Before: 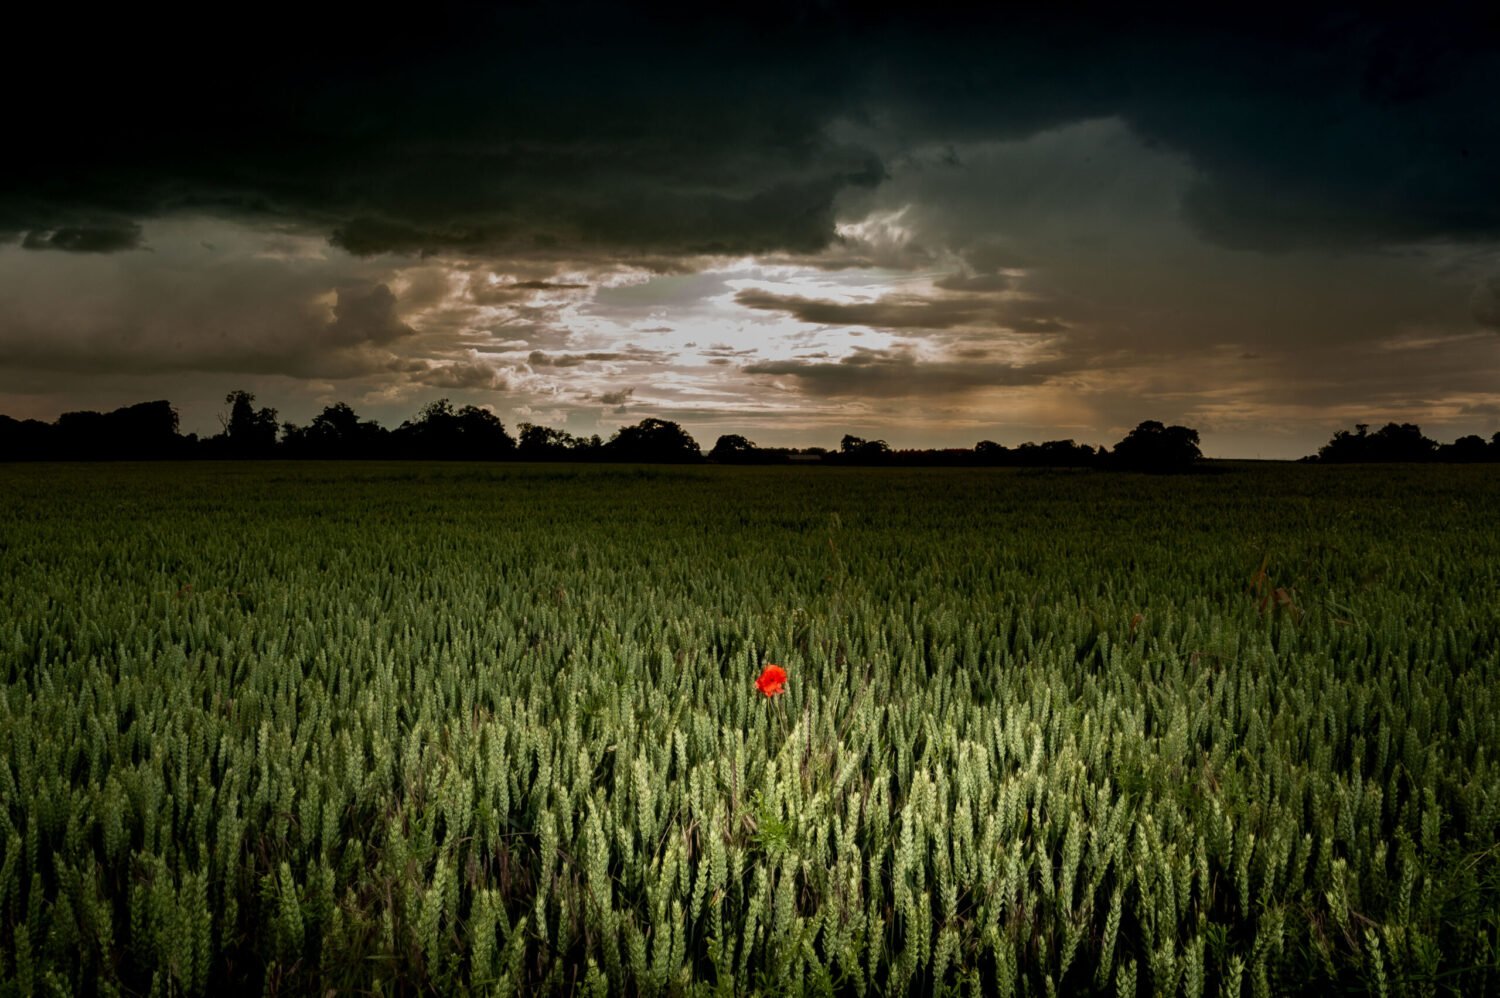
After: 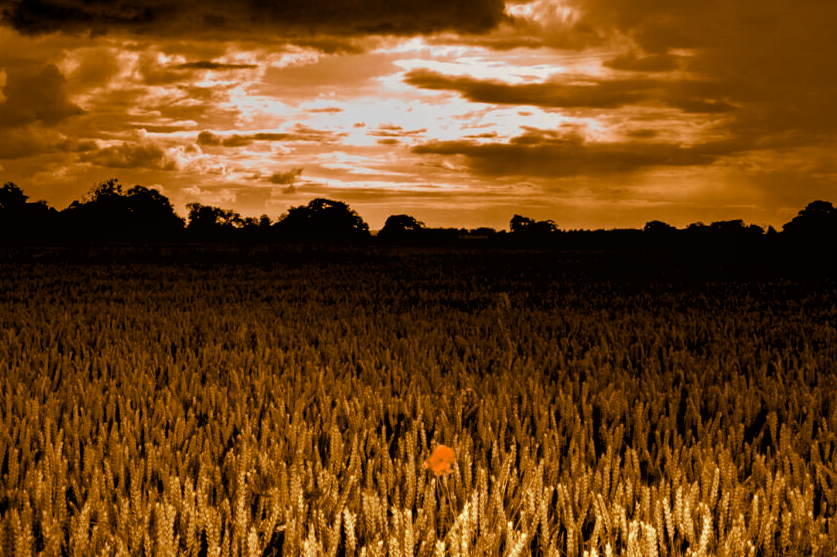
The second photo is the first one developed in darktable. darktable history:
local contrast: mode bilateral grid, contrast 100, coarseness 100, detail 94%, midtone range 0.2
crop and rotate: left 22.13%, top 22.054%, right 22.026%, bottom 22.102%
rgb levels: levels [[0.01, 0.419, 0.839], [0, 0.5, 1], [0, 0.5, 1]]
split-toning: shadows › hue 26°, shadows › saturation 0.92, highlights › hue 40°, highlights › saturation 0.92, balance -63, compress 0%
